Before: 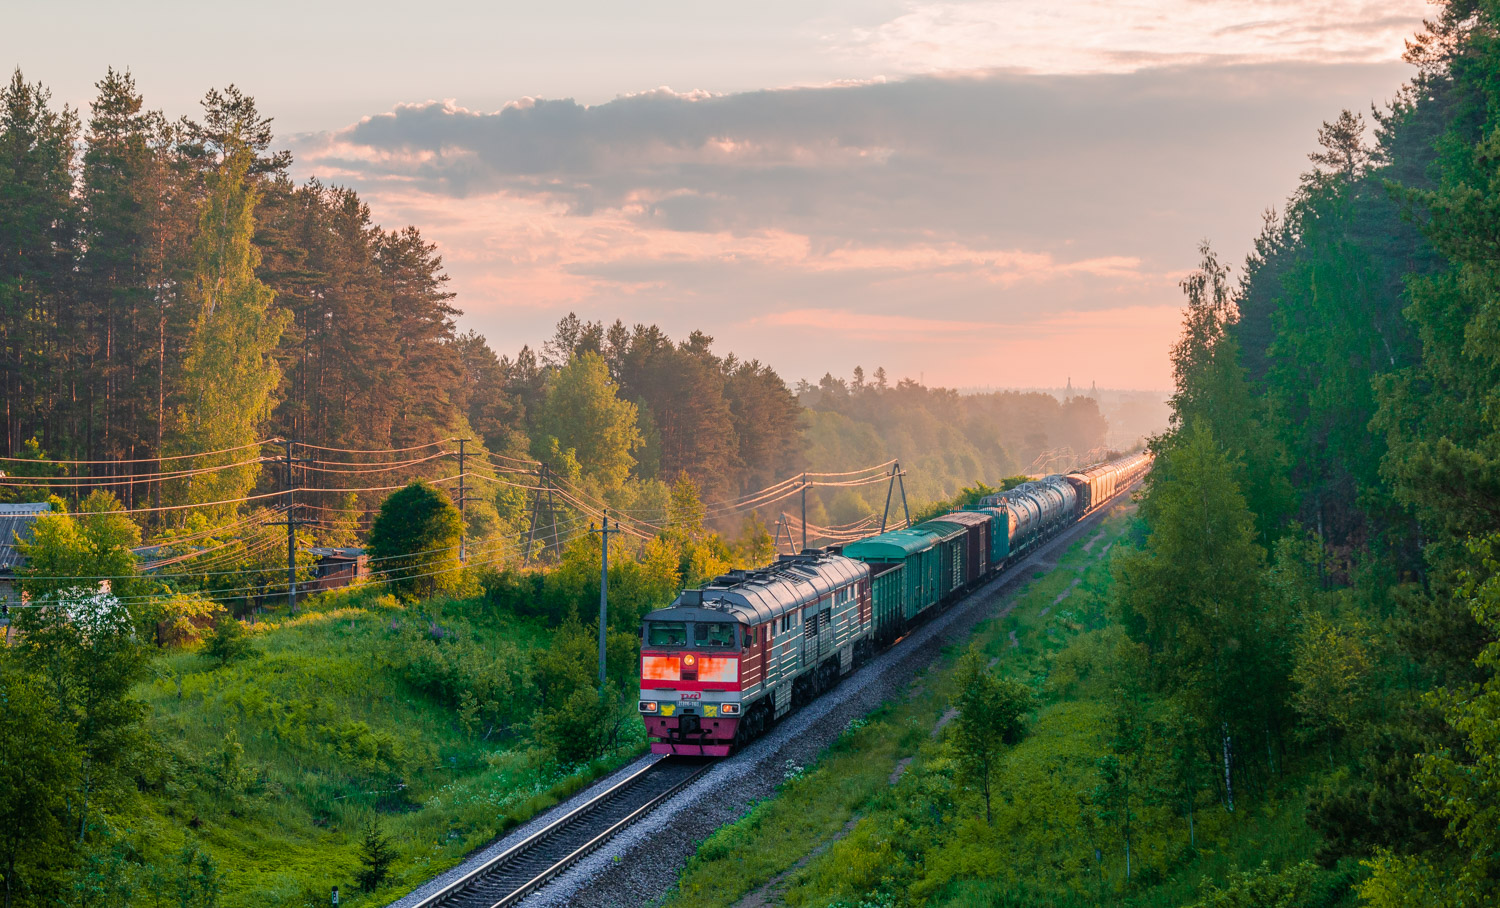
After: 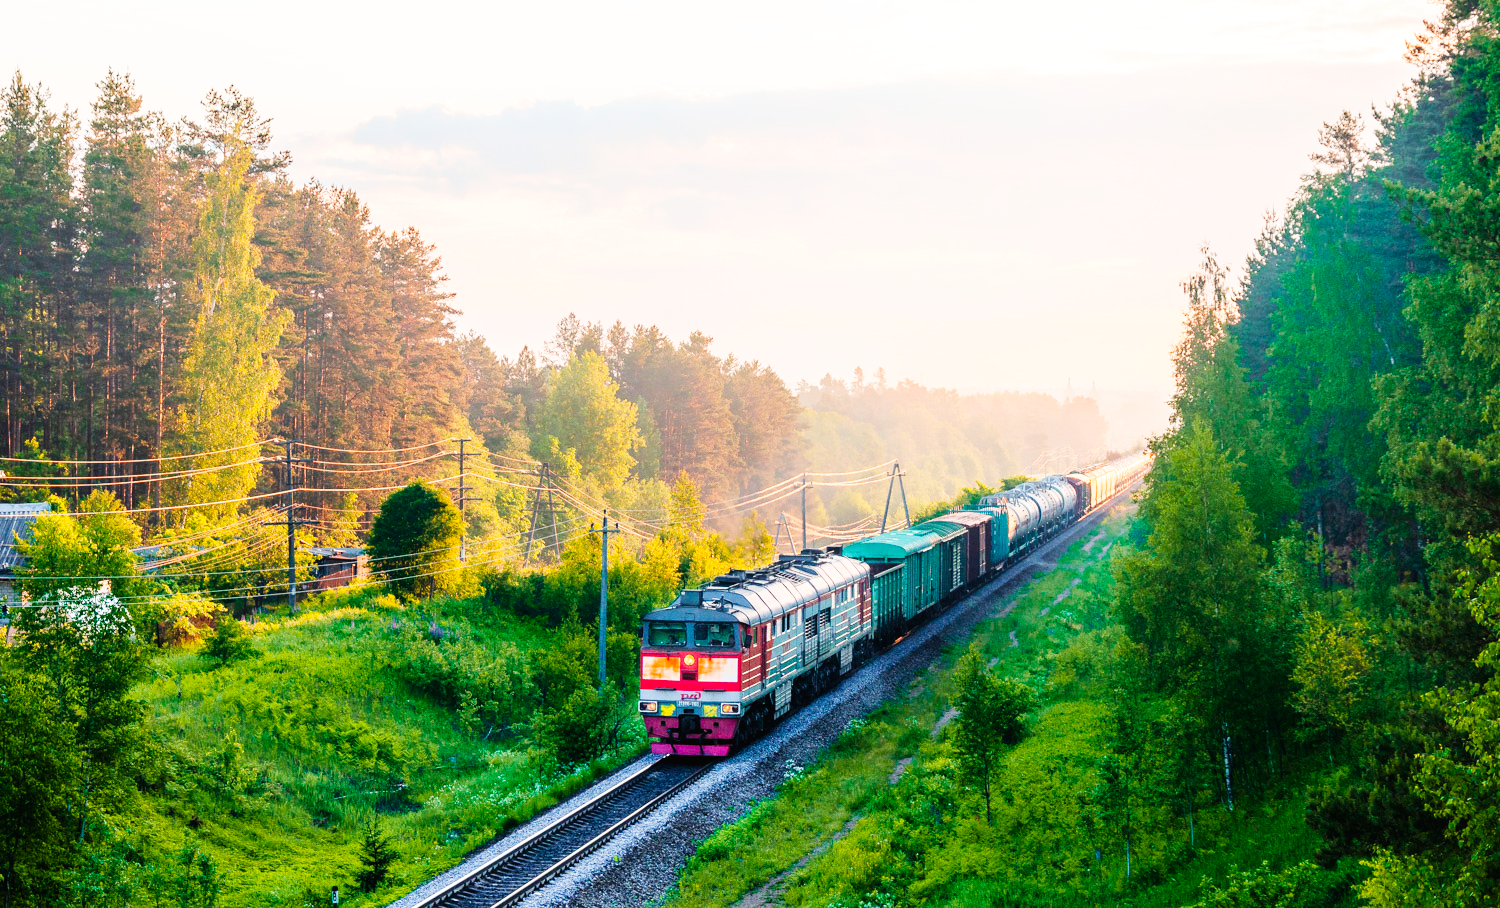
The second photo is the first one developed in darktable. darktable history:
base curve: curves: ch0 [(0, 0.003) (0.001, 0.002) (0.006, 0.004) (0.02, 0.022) (0.048, 0.086) (0.094, 0.234) (0.162, 0.431) (0.258, 0.629) (0.385, 0.8) (0.548, 0.918) (0.751, 0.988) (1, 1)], preserve colors none
shadows and highlights: shadows -23.08, highlights 46.15, soften with gaussian
